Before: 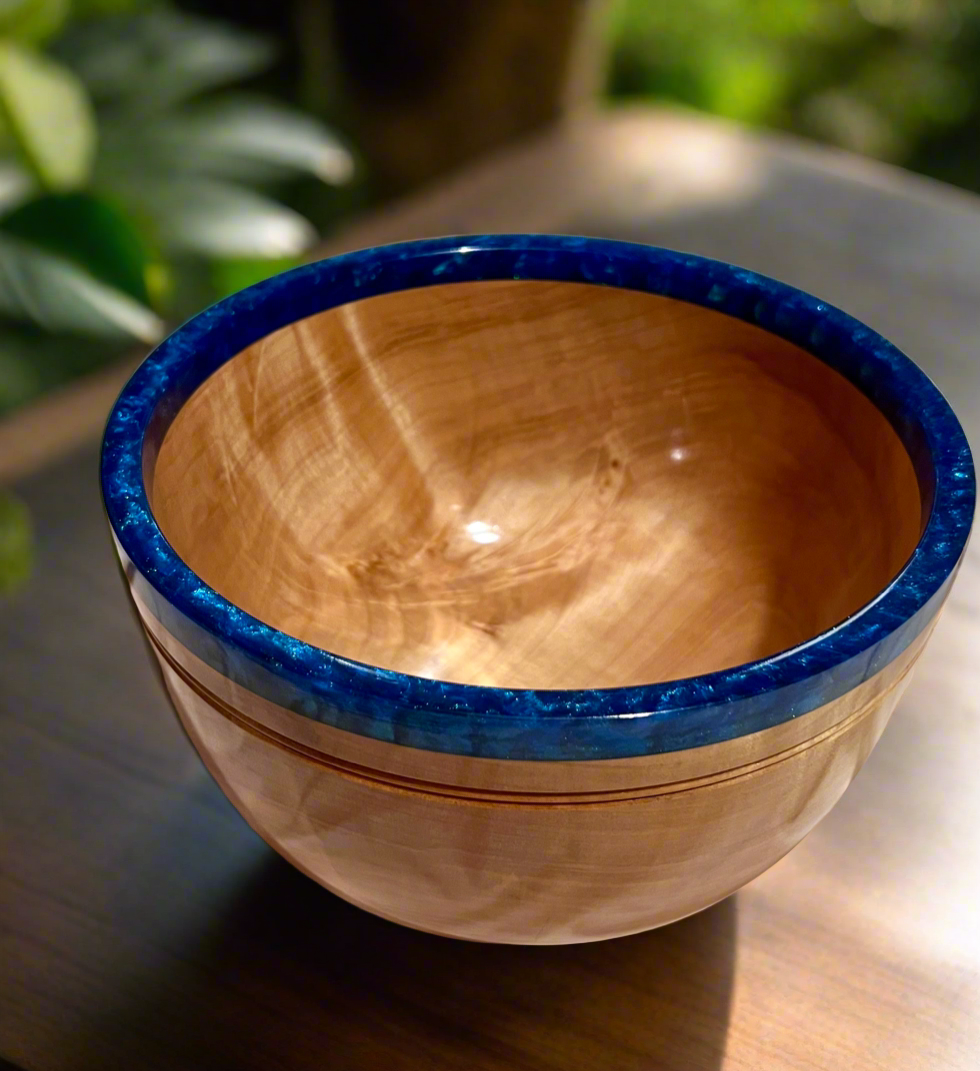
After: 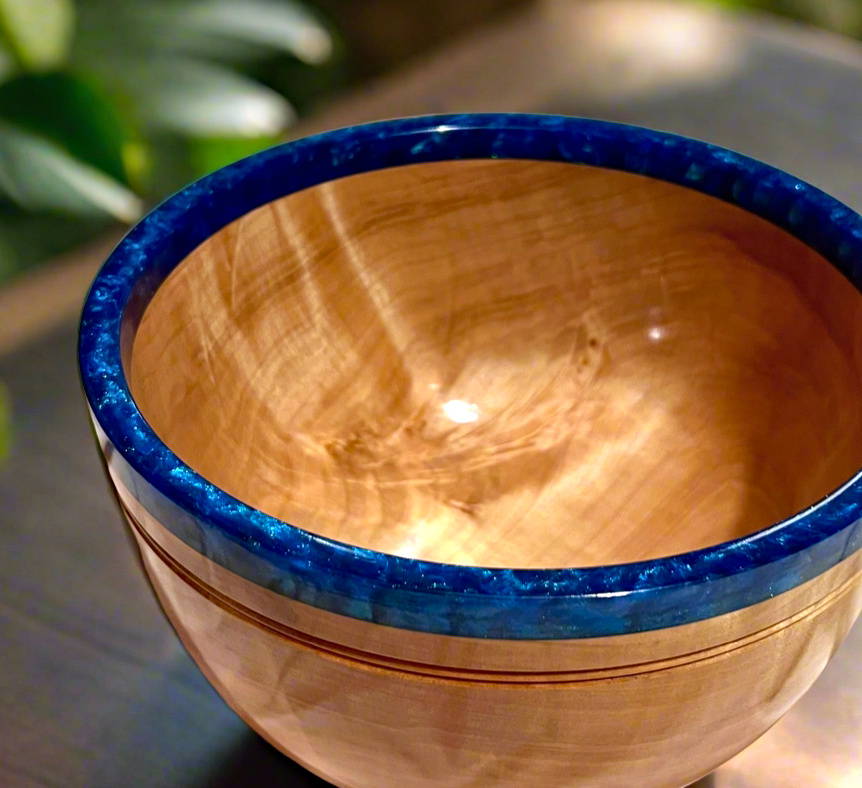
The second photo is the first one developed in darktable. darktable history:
crop and rotate: left 2.425%, top 11.305%, right 9.6%, bottom 15.08%
exposure: black level correction 0, exposure 0.6 EV, compensate exposure bias true, compensate highlight preservation false
haze removal: compatibility mode true, adaptive false
shadows and highlights: shadows 49, highlights -41, soften with gaussian
graduated density: on, module defaults
